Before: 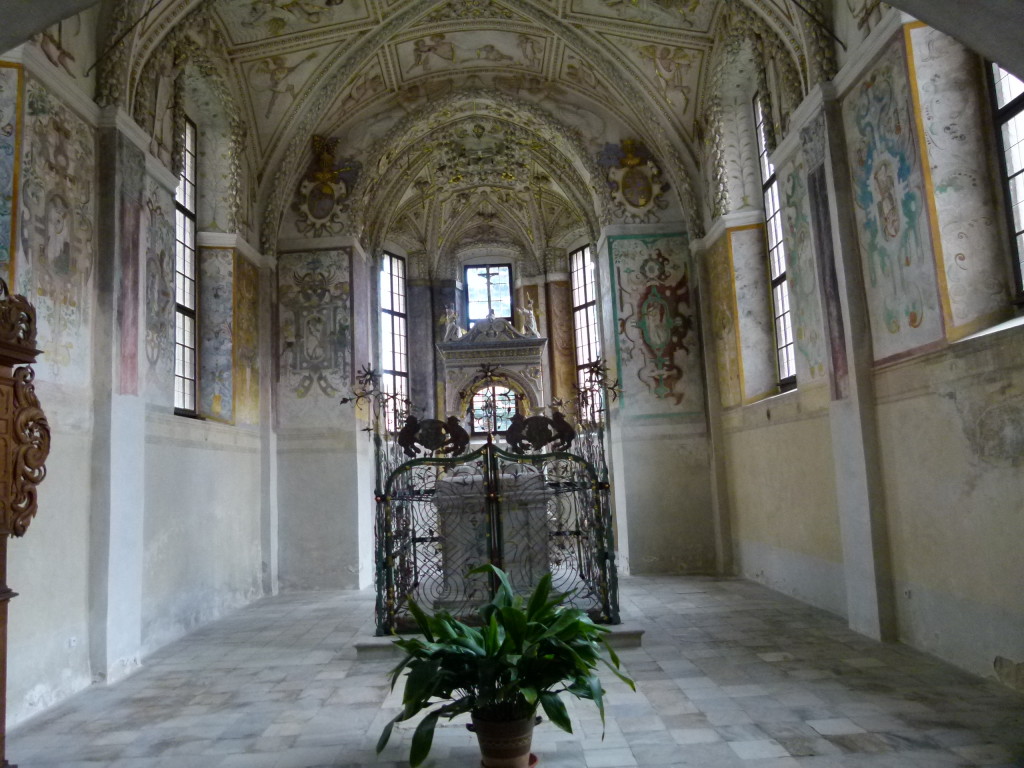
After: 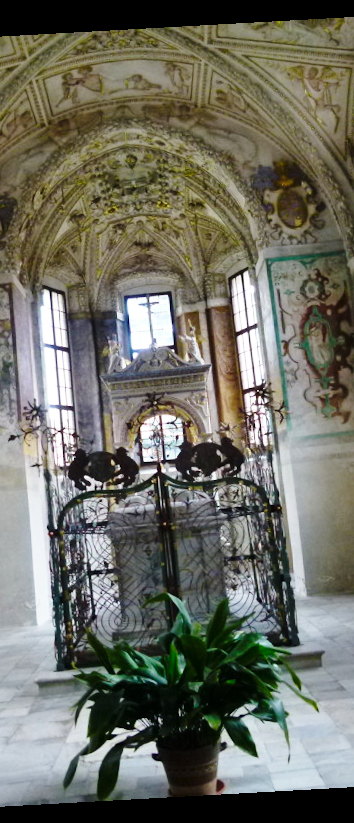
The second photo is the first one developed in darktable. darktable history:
rotate and perspective: rotation -3.18°, automatic cropping off
crop: left 33.36%, right 33.36%
base curve: curves: ch0 [(0, 0) (0.028, 0.03) (0.121, 0.232) (0.46, 0.748) (0.859, 0.968) (1, 1)], preserve colors none
